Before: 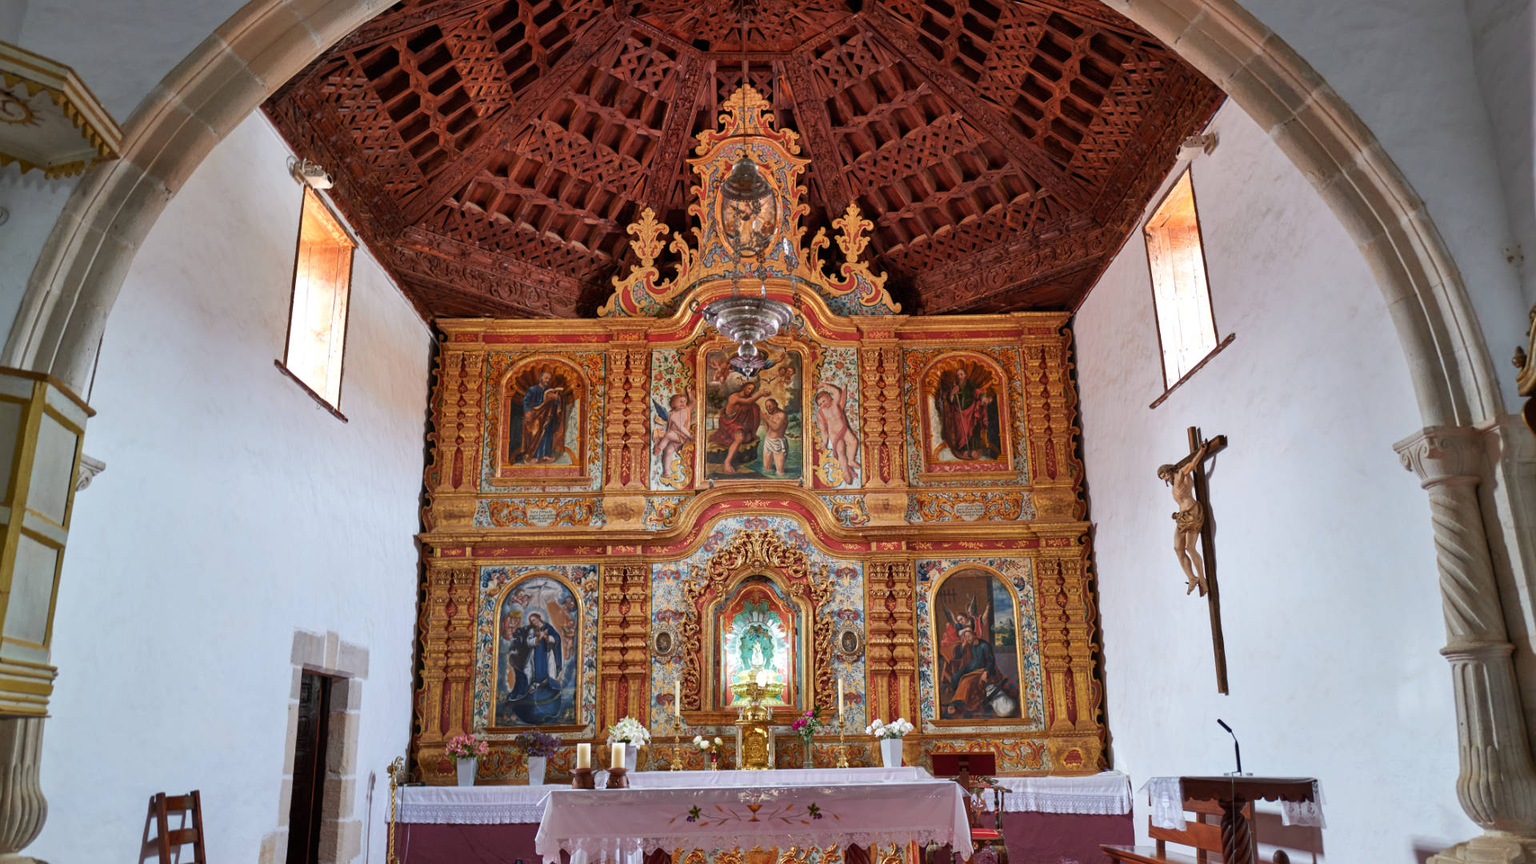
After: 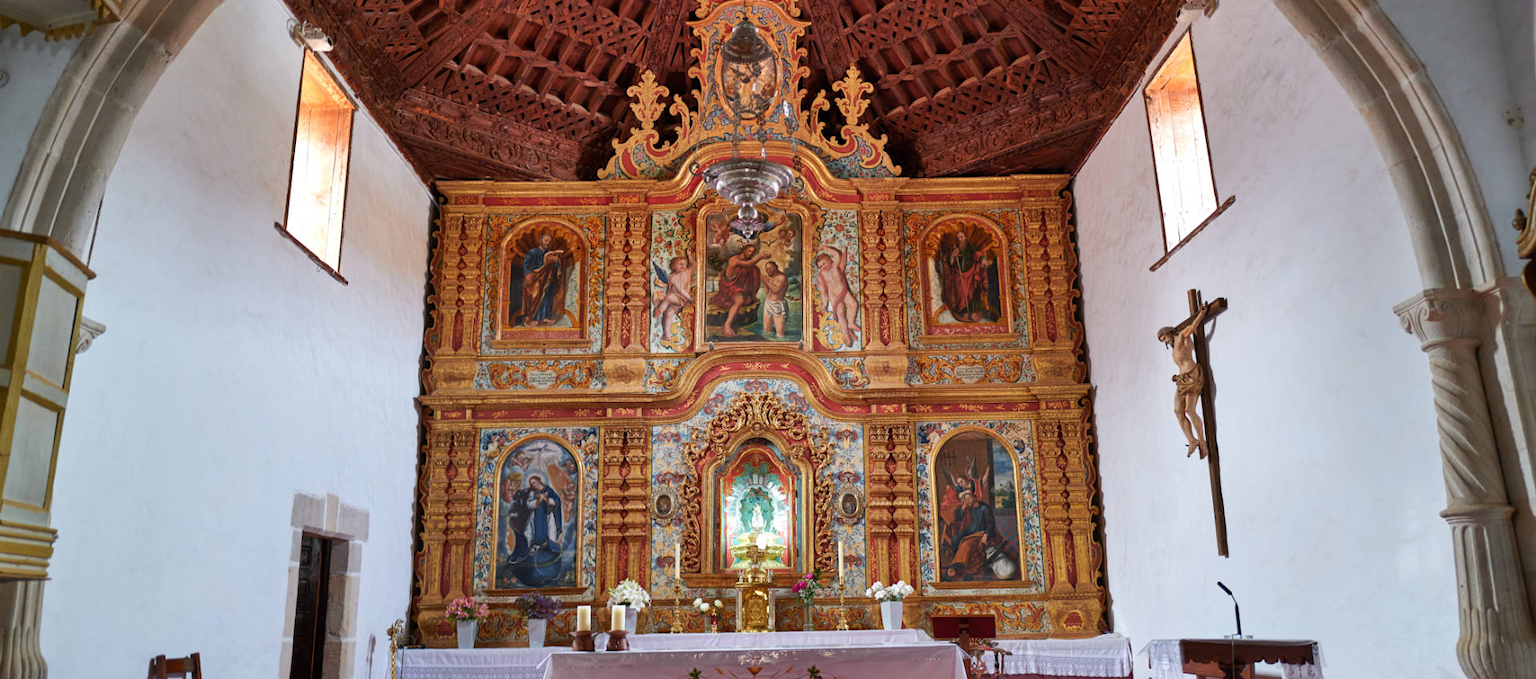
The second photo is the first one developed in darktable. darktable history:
crop and rotate: top 15.99%, bottom 5.369%
